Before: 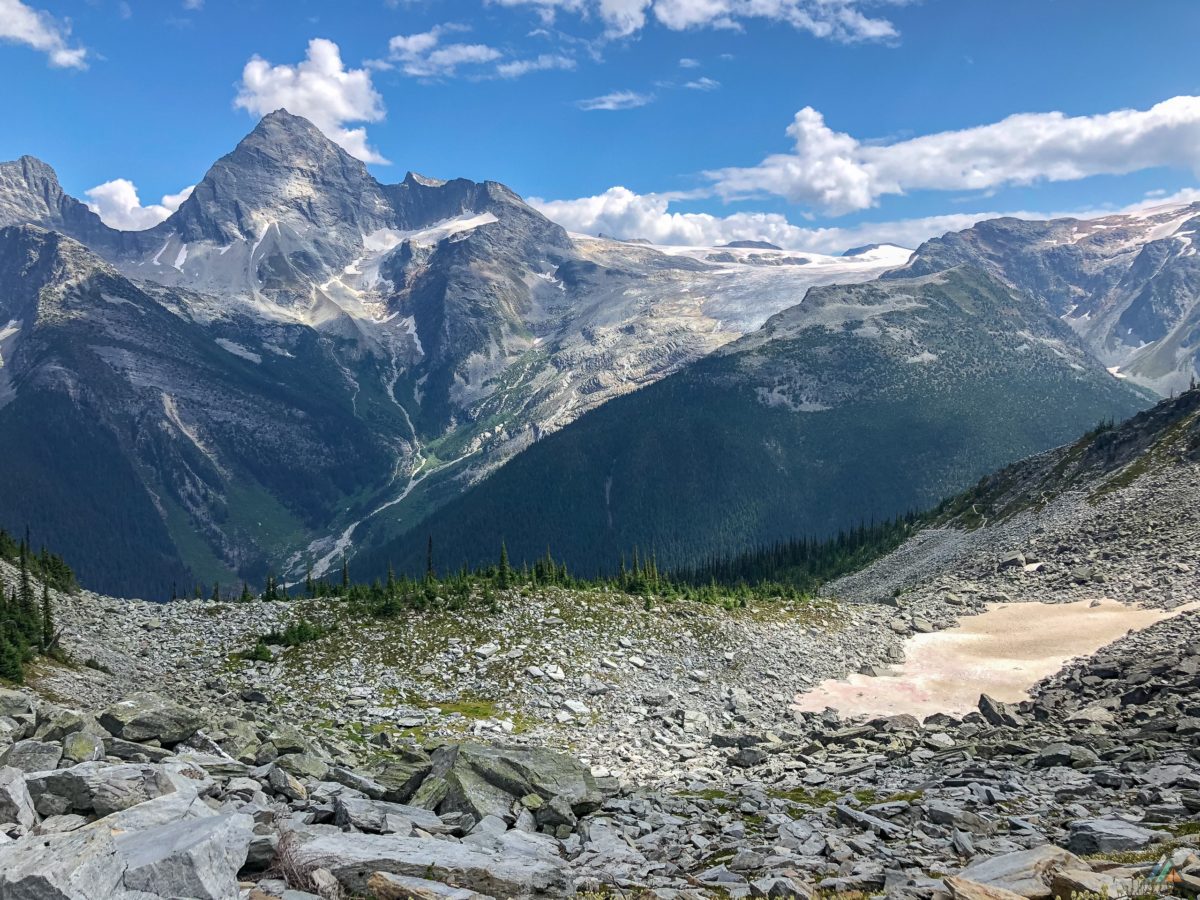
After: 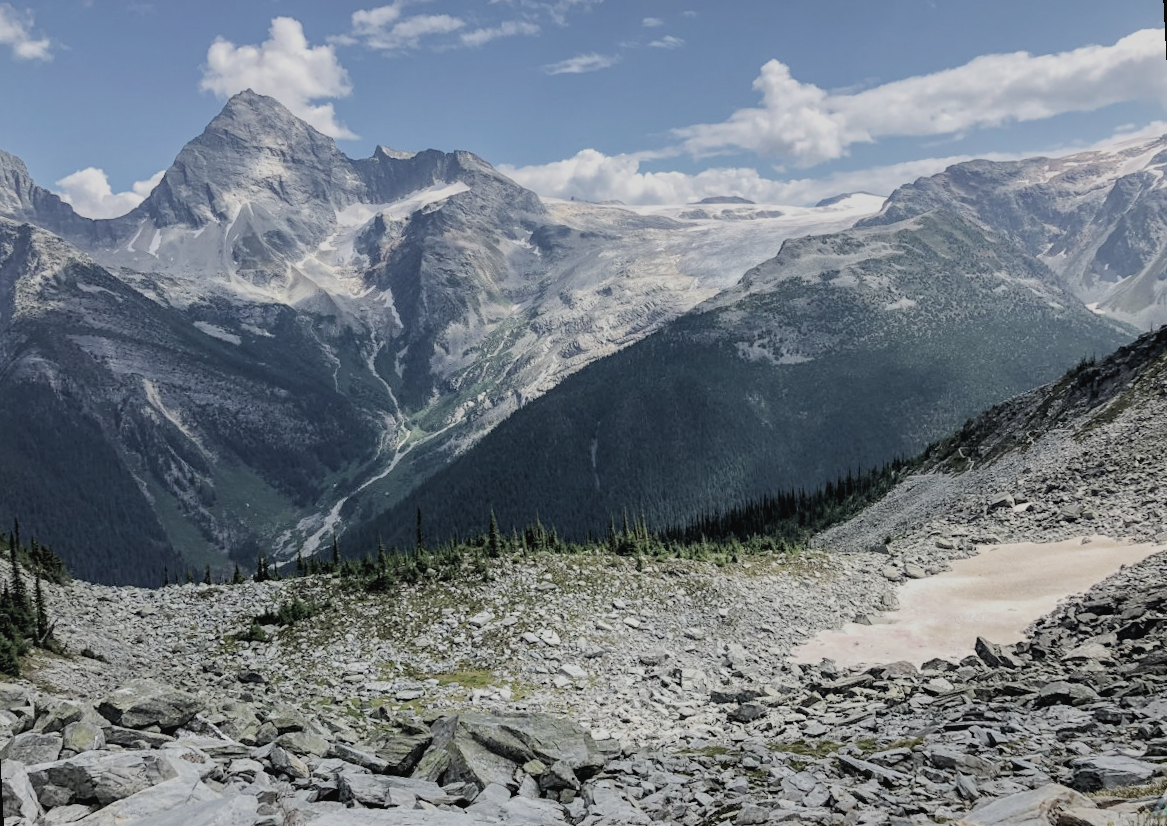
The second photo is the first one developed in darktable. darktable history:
filmic rgb: black relative exposure -7.65 EV, white relative exposure 4.56 EV, hardness 3.61
rotate and perspective: rotation -3°, crop left 0.031, crop right 0.968, crop top 0.07, crop bottom 0.93
rgb levels: levels [[0.01, 0.419, 0.839], [0, 0.5, 1], [0, 0.5, 1]]
contrast brightness saturation: contrast -0.05, saturation -0.41
